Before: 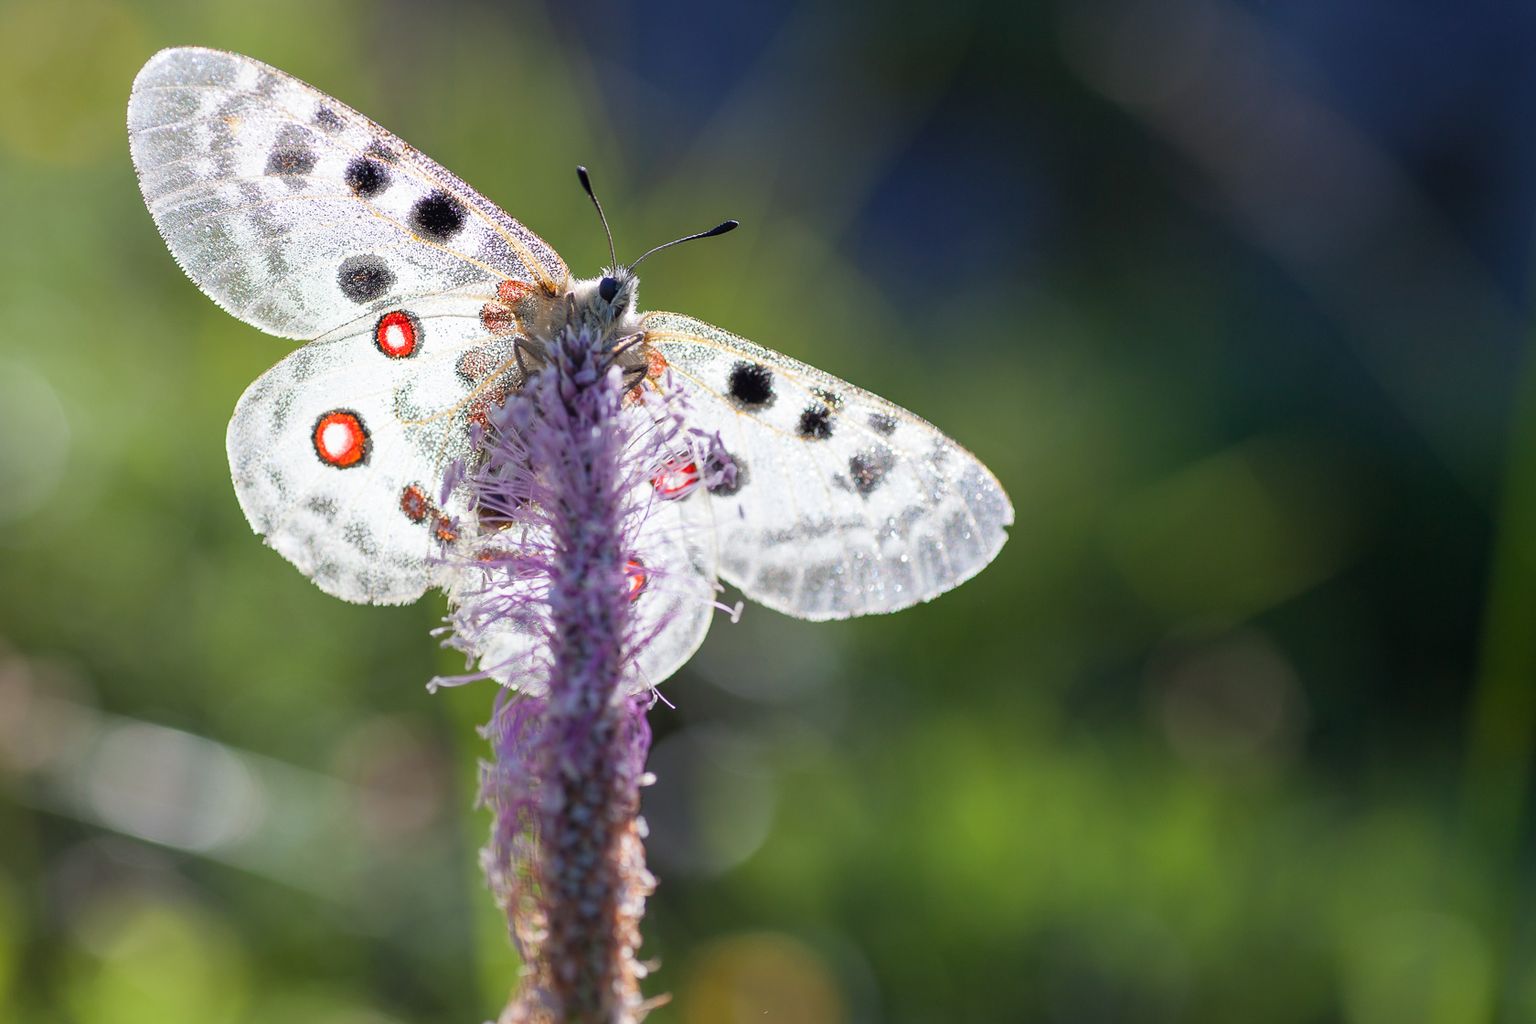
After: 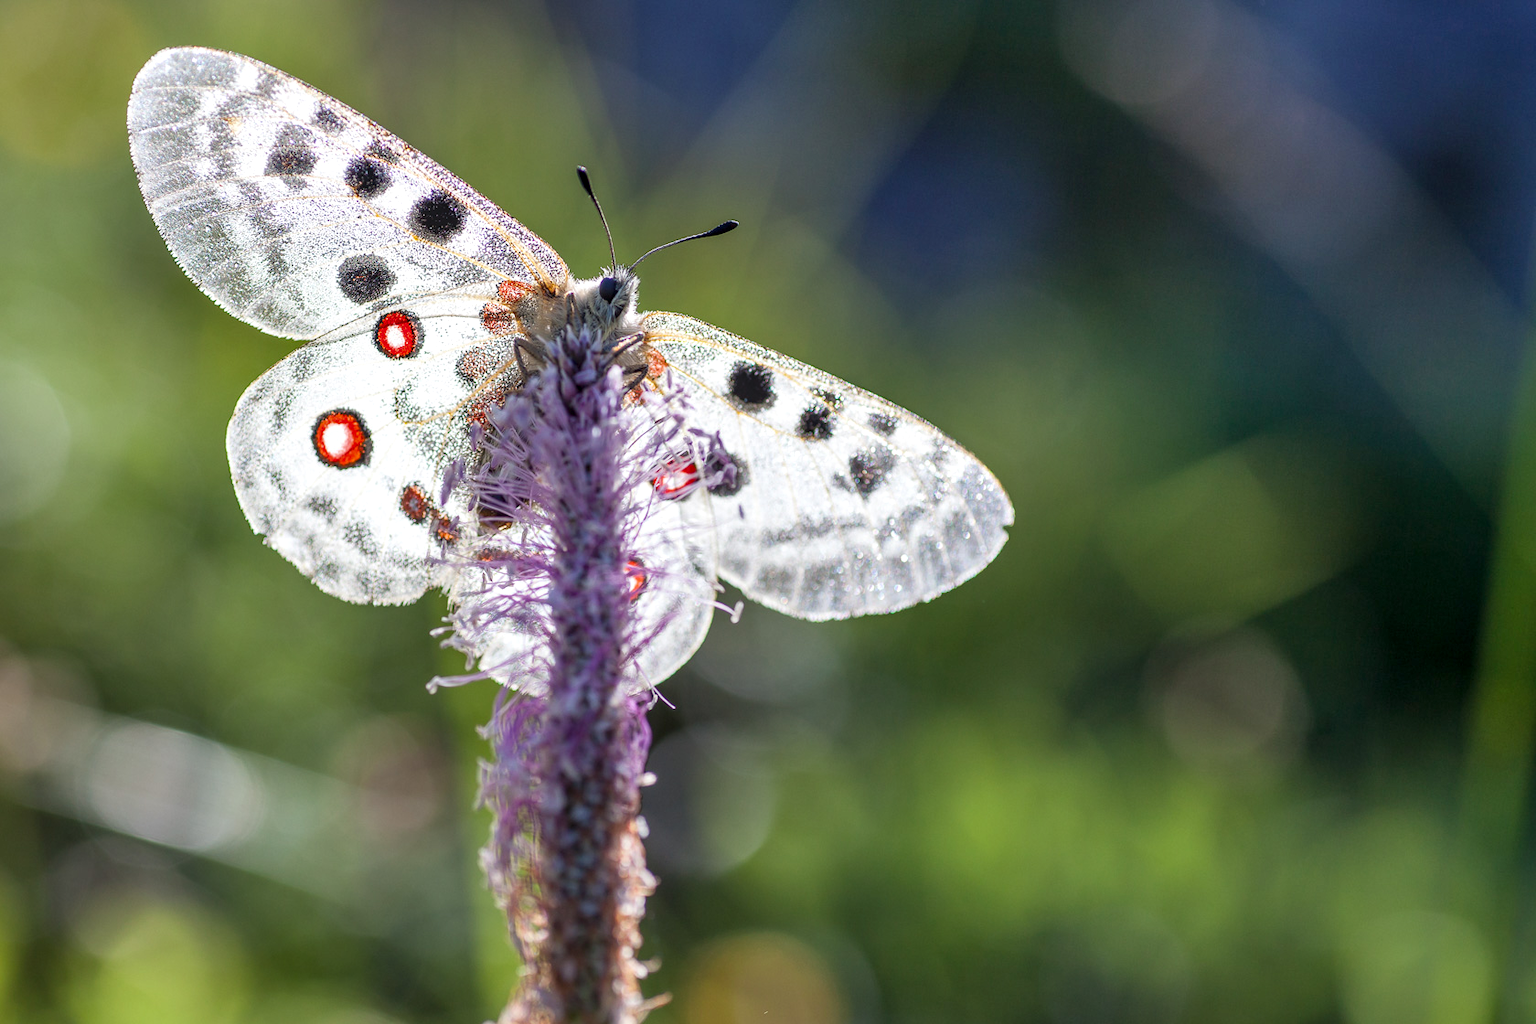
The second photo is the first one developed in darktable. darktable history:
shadows and highlights: highlights color adjustment 55.33%, soften with gaussian
local contrast: detail 130%
